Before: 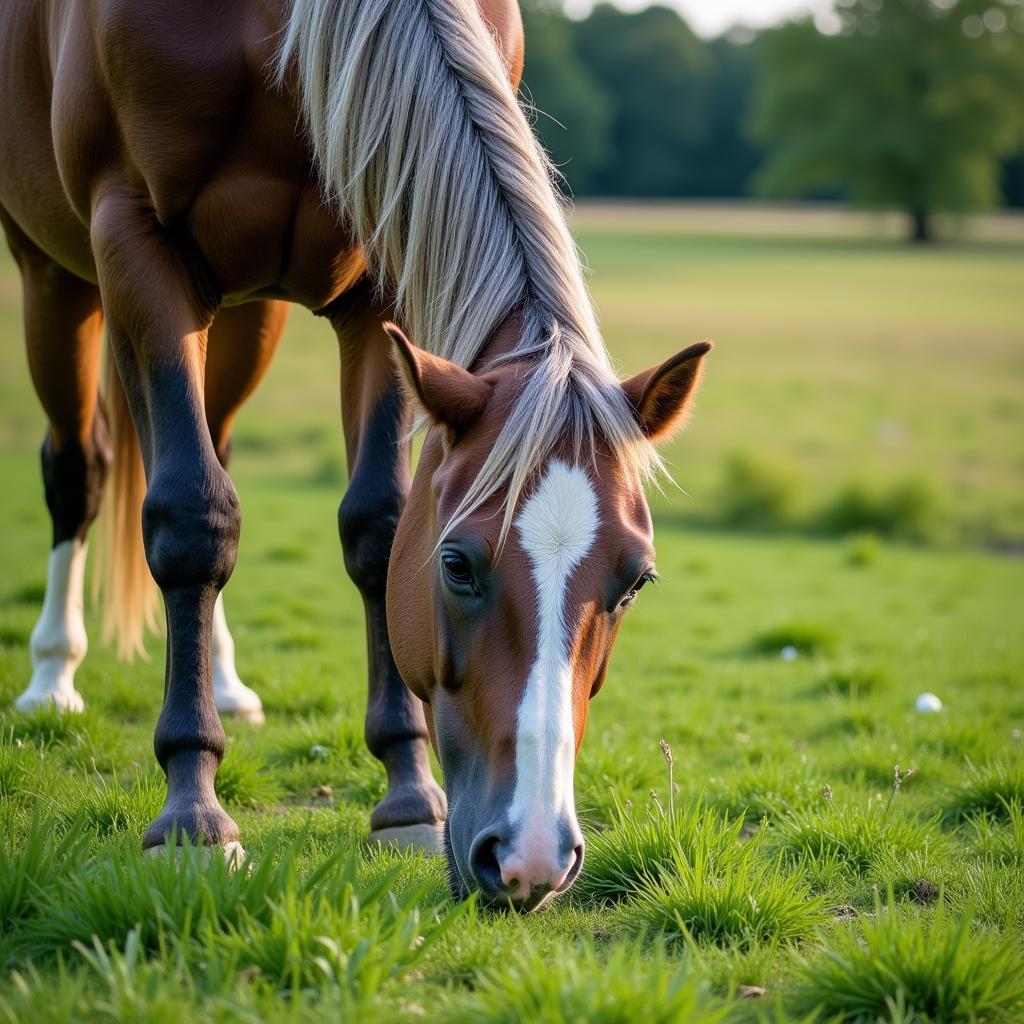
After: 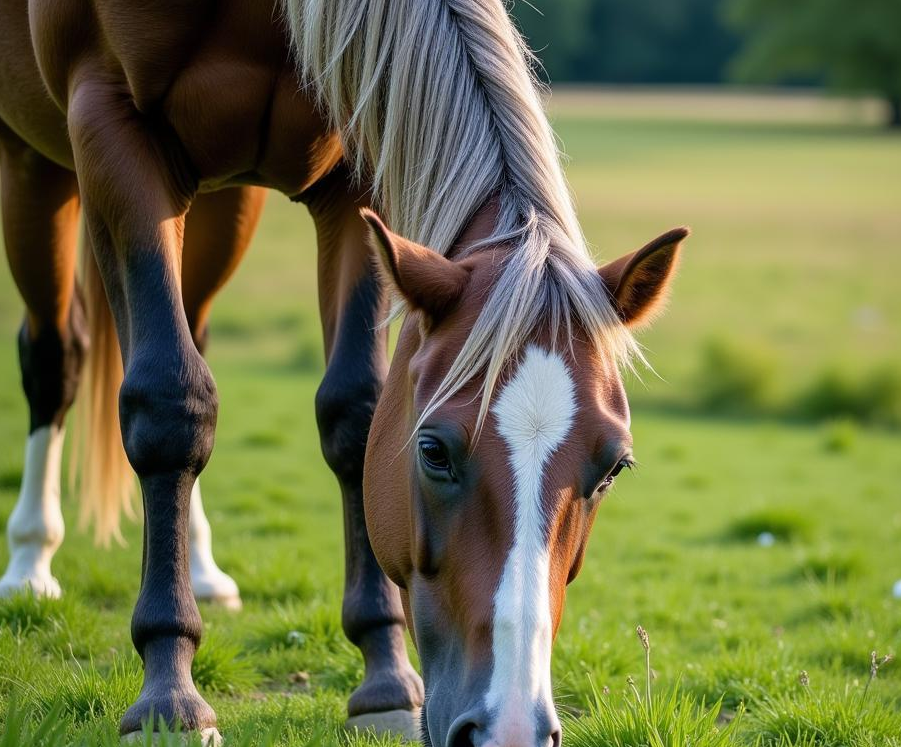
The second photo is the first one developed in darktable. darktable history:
crop and rotate: left 2.285%, top 11.191%, right 9.66%, bottom 15.771%
